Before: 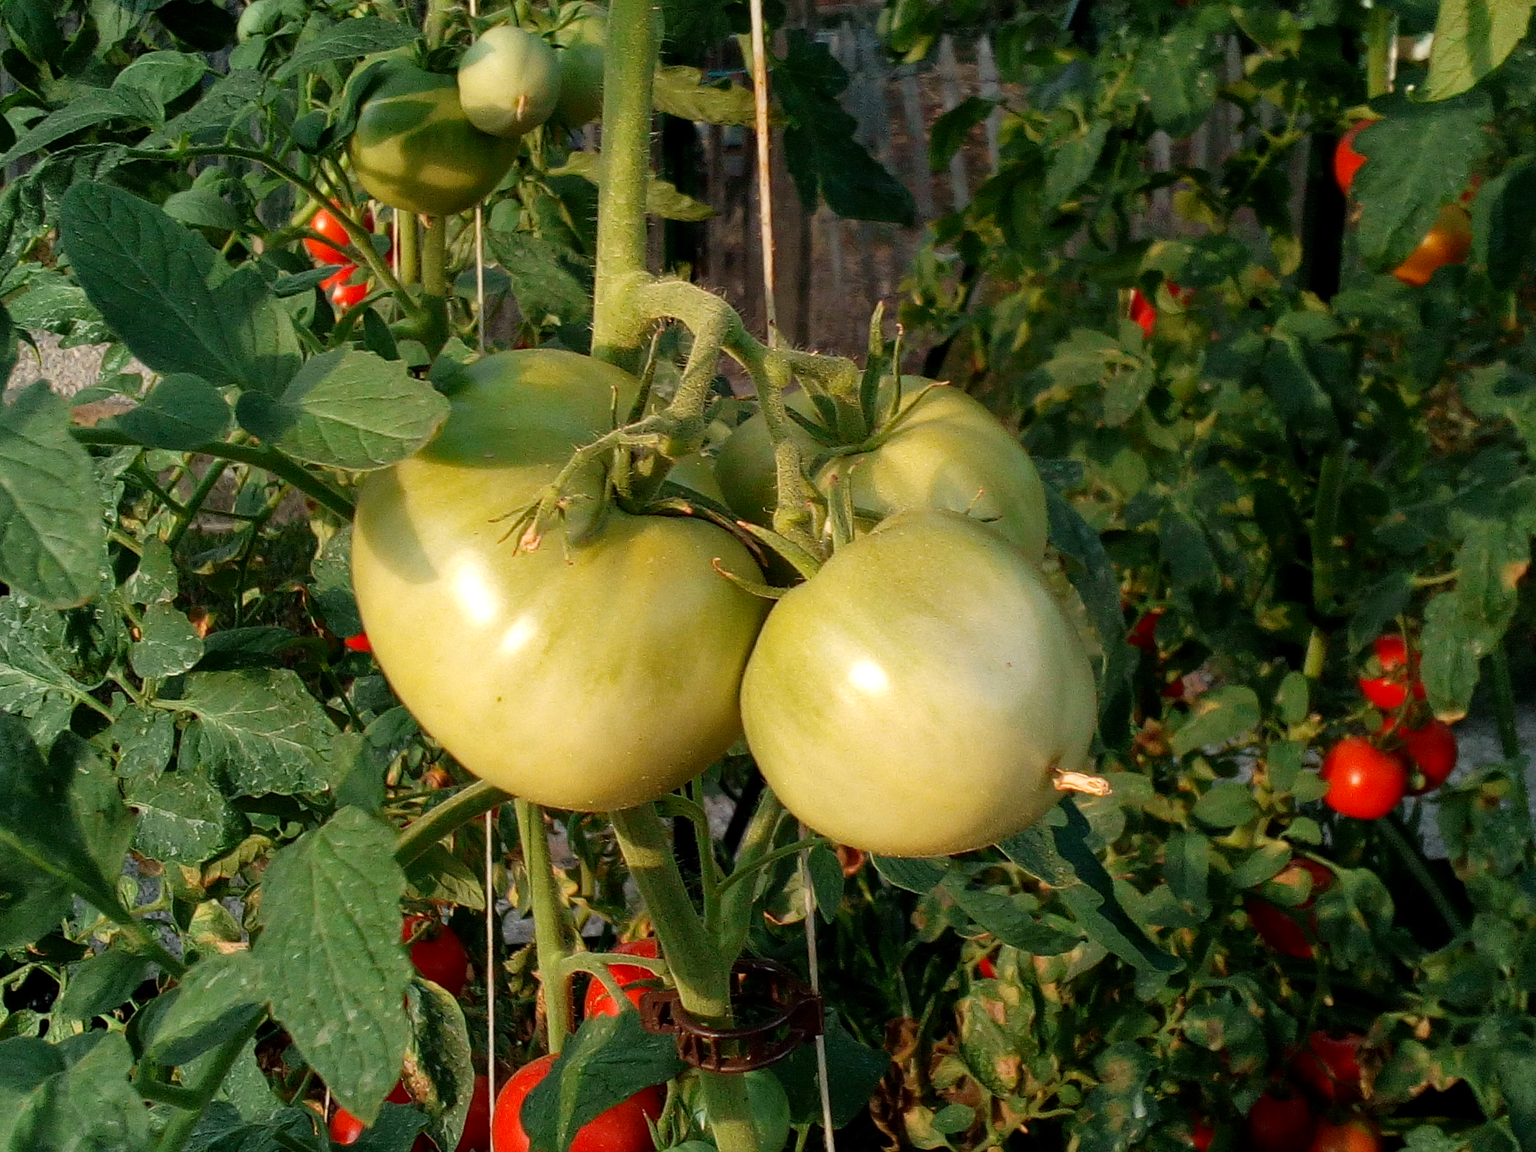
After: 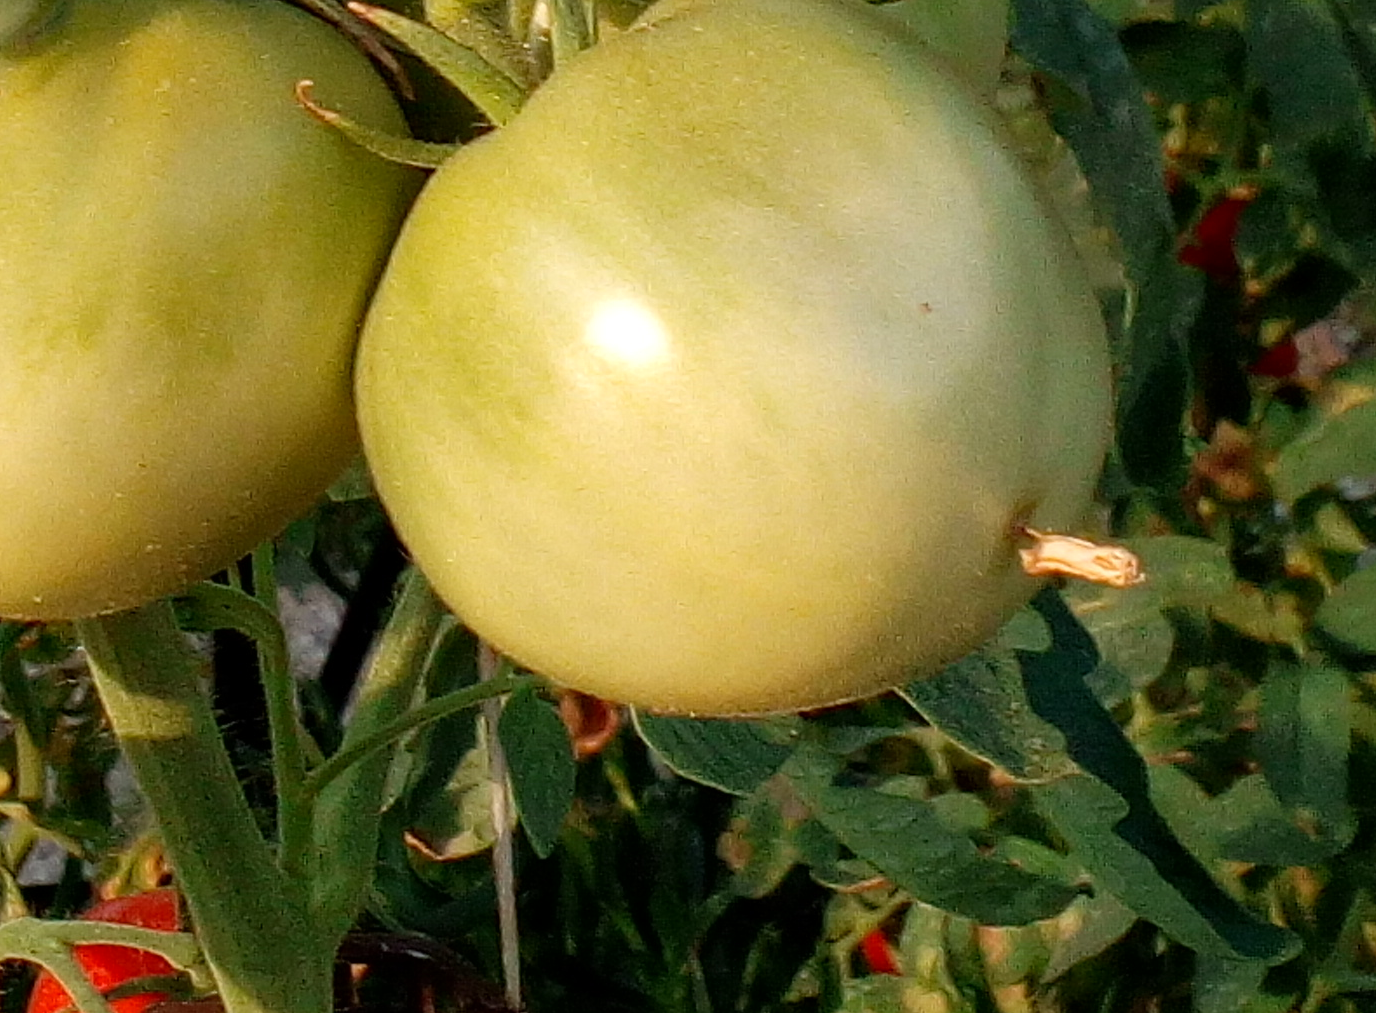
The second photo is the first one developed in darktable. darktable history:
crop: left 37.337%, top 45.142%, right 20.488%, bottom 13.456%
